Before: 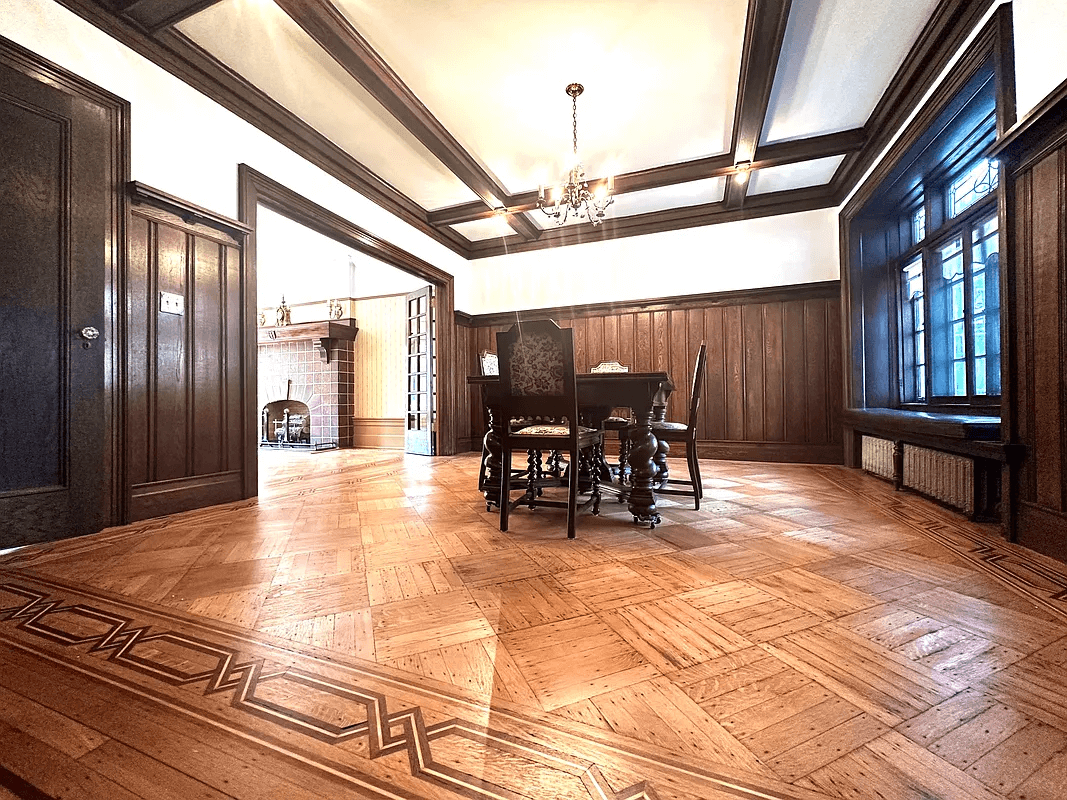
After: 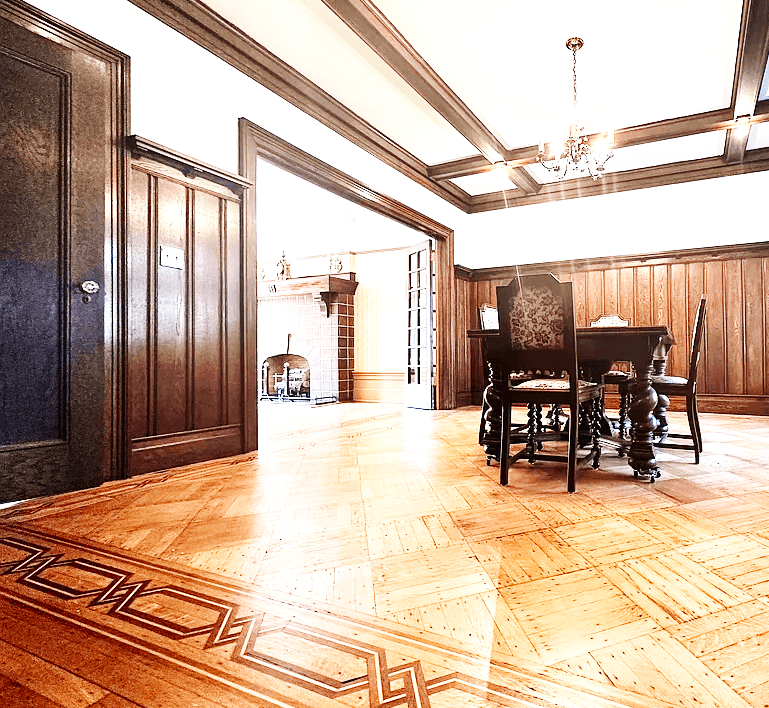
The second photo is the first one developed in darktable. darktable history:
crop: top 5.768%, right 27.859%, bottom 5.723%
base curve: curves: ch0 [(0, 0.003) (0.001, 0.002) (0.006, 0.004) (0.02, 0.022) (0.048, 0.086) (0.094, 0.234) (0.162, 0.431) (0.258, 0.629) (0.385, 0.8) (0.548, 0.918) (0.751, 0.988) (1, 1)], preserve colors none
